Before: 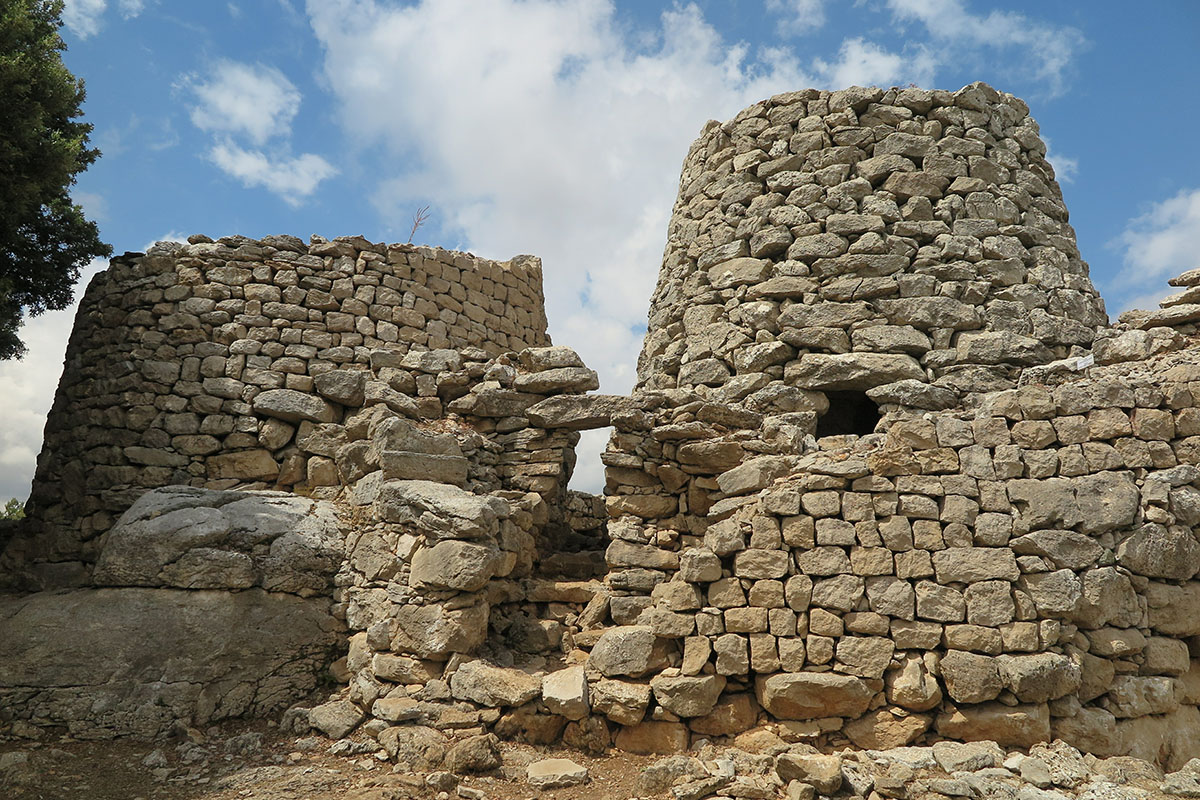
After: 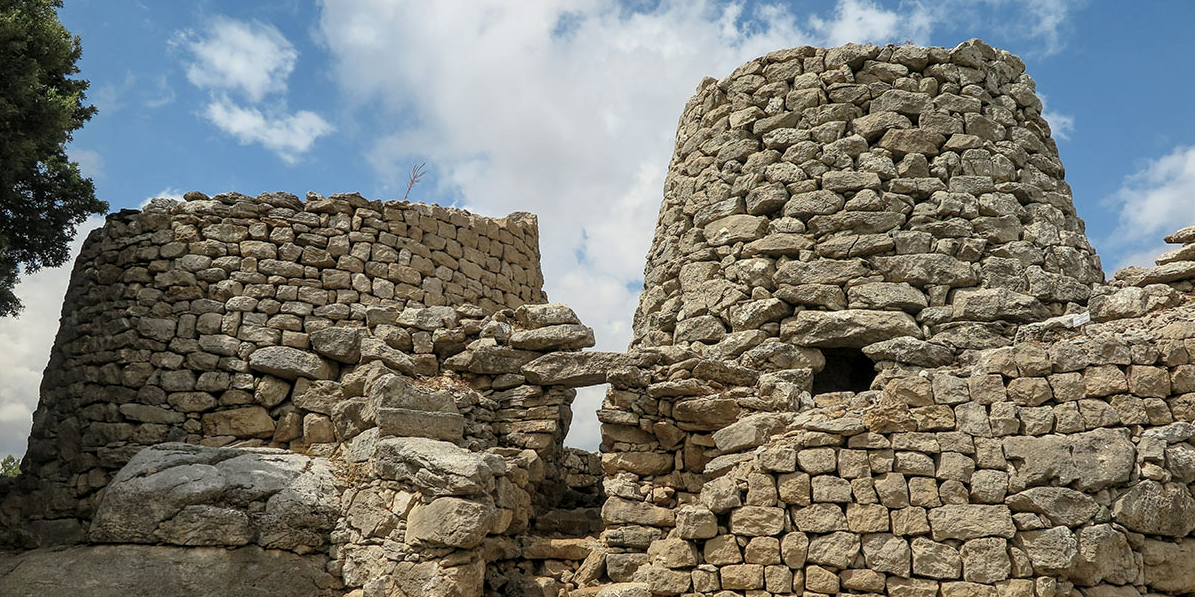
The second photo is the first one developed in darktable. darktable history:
local contrast: detail 130%
crop: left 0.387%, top 5.469%, bottom 19.809%
